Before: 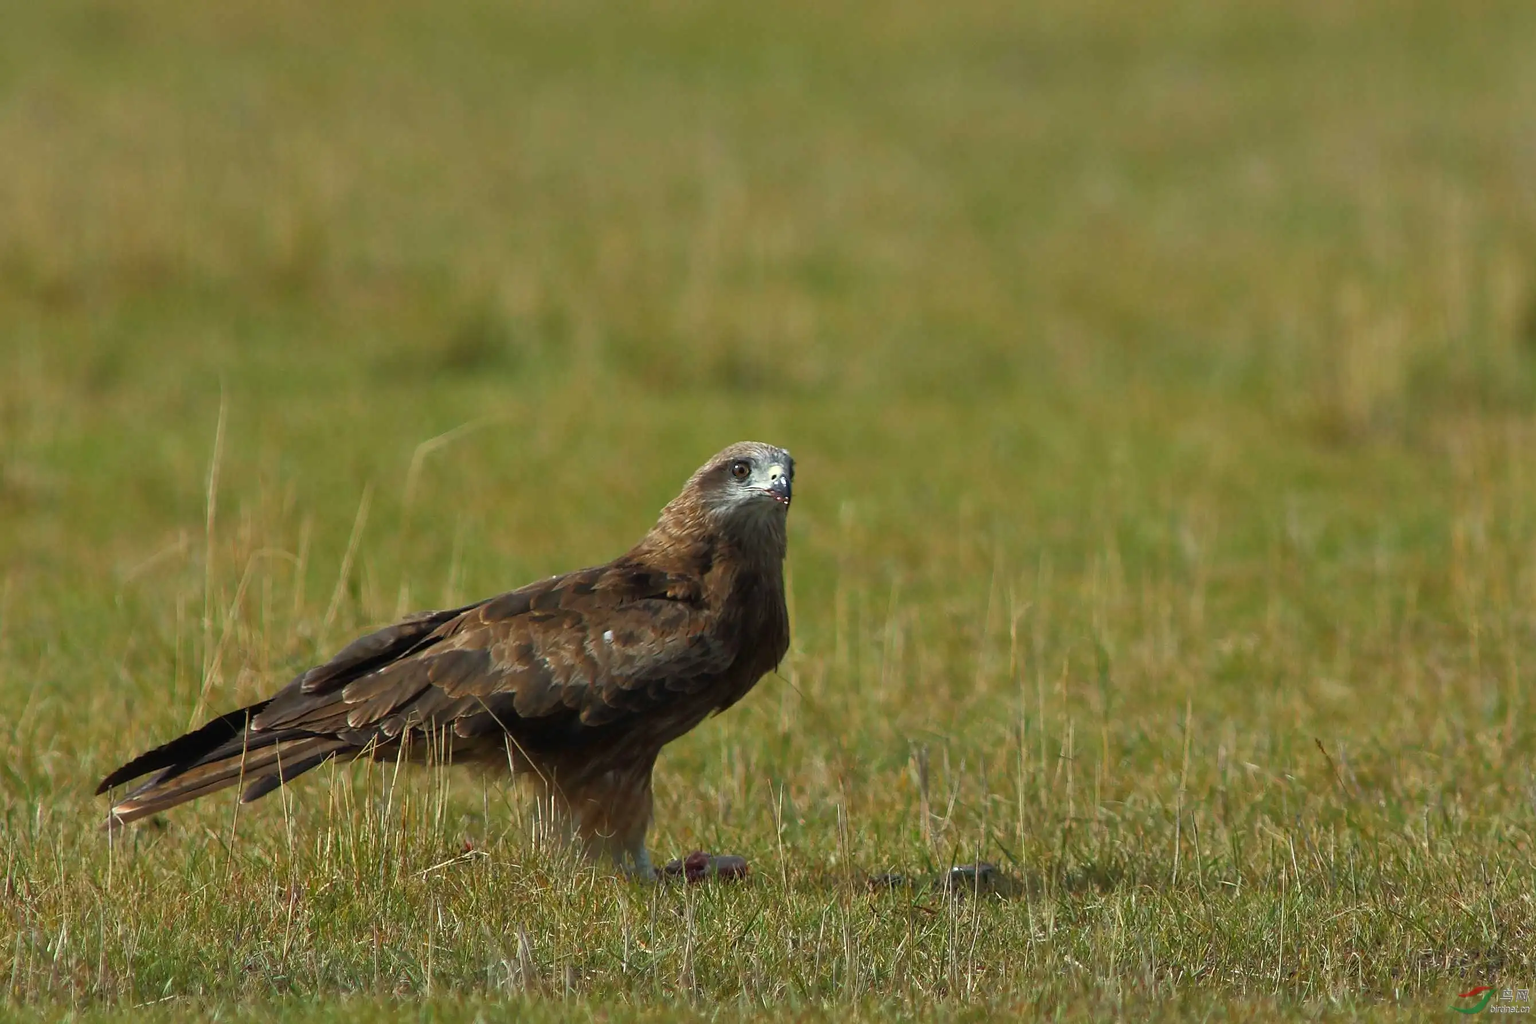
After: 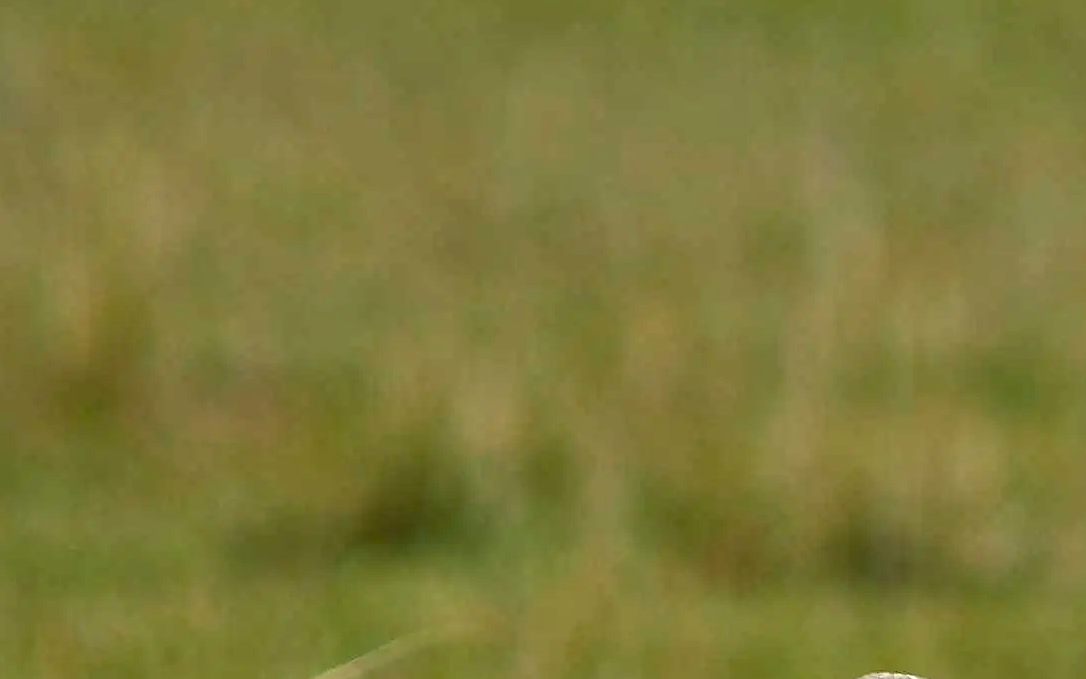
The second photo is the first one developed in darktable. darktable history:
contrast equalizer: octaves 7, y [[0.6 ×6], [0.55 ×6], [0 ×6], [0 ×6], [0 ×6]]
crop: left 15.643%, top 5.46%, right 43.819%, bottom 56.51%
exposure: black level correction 0.007, compensate exposure bias true, compensate highlight preservation false
